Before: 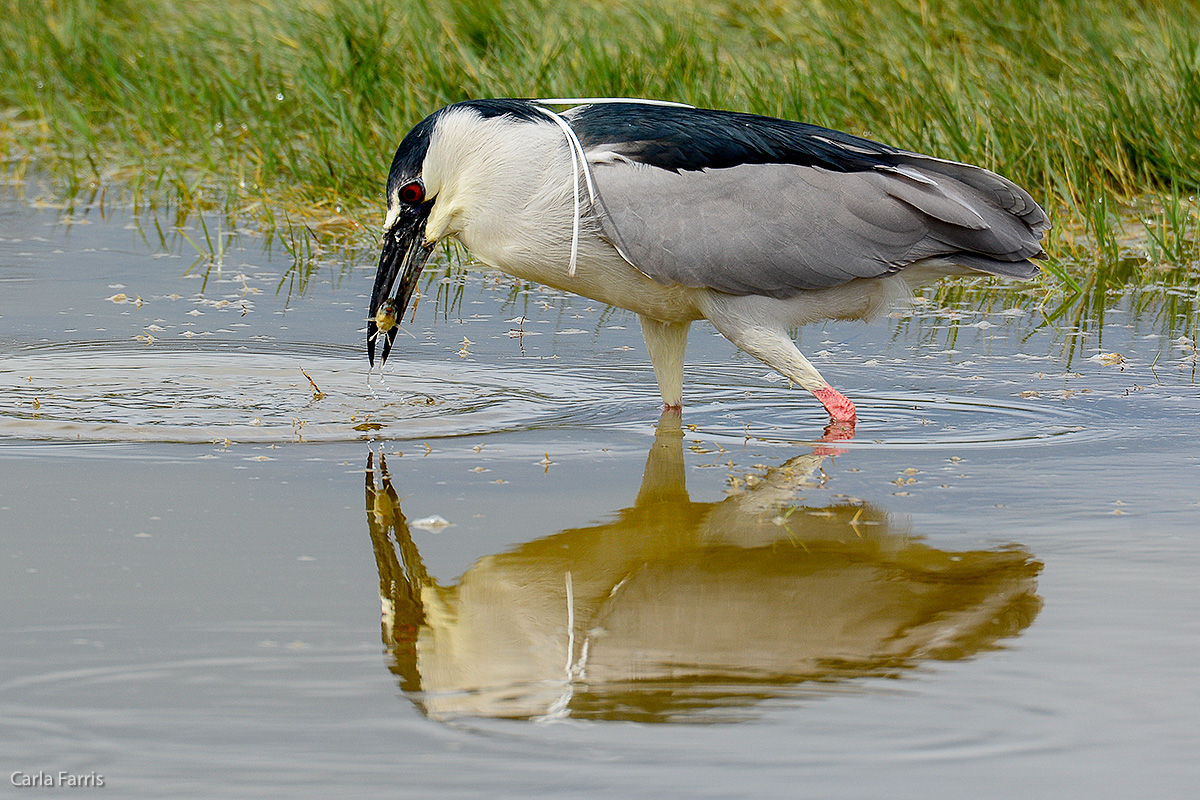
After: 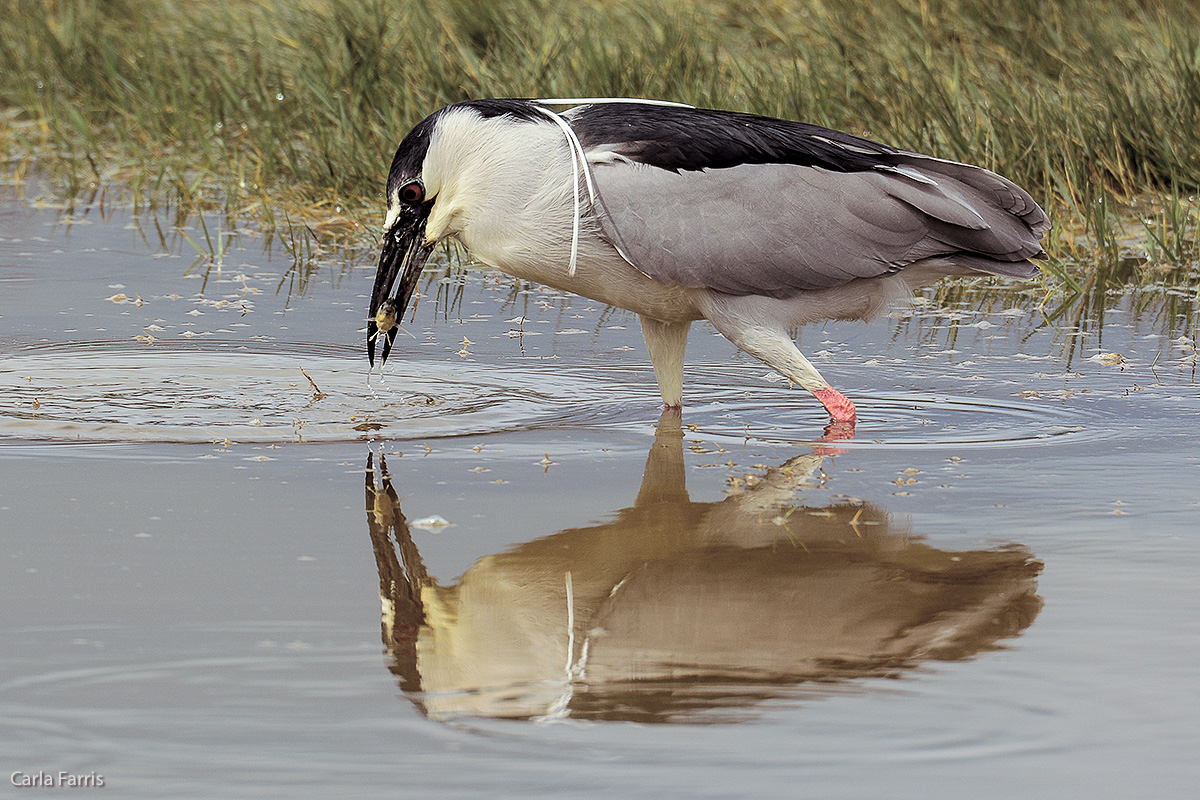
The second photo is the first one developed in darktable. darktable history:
contrast brightness saturation: contrast 0.01, saturation -0.05
split-toning: shadows › saturation 0.2
